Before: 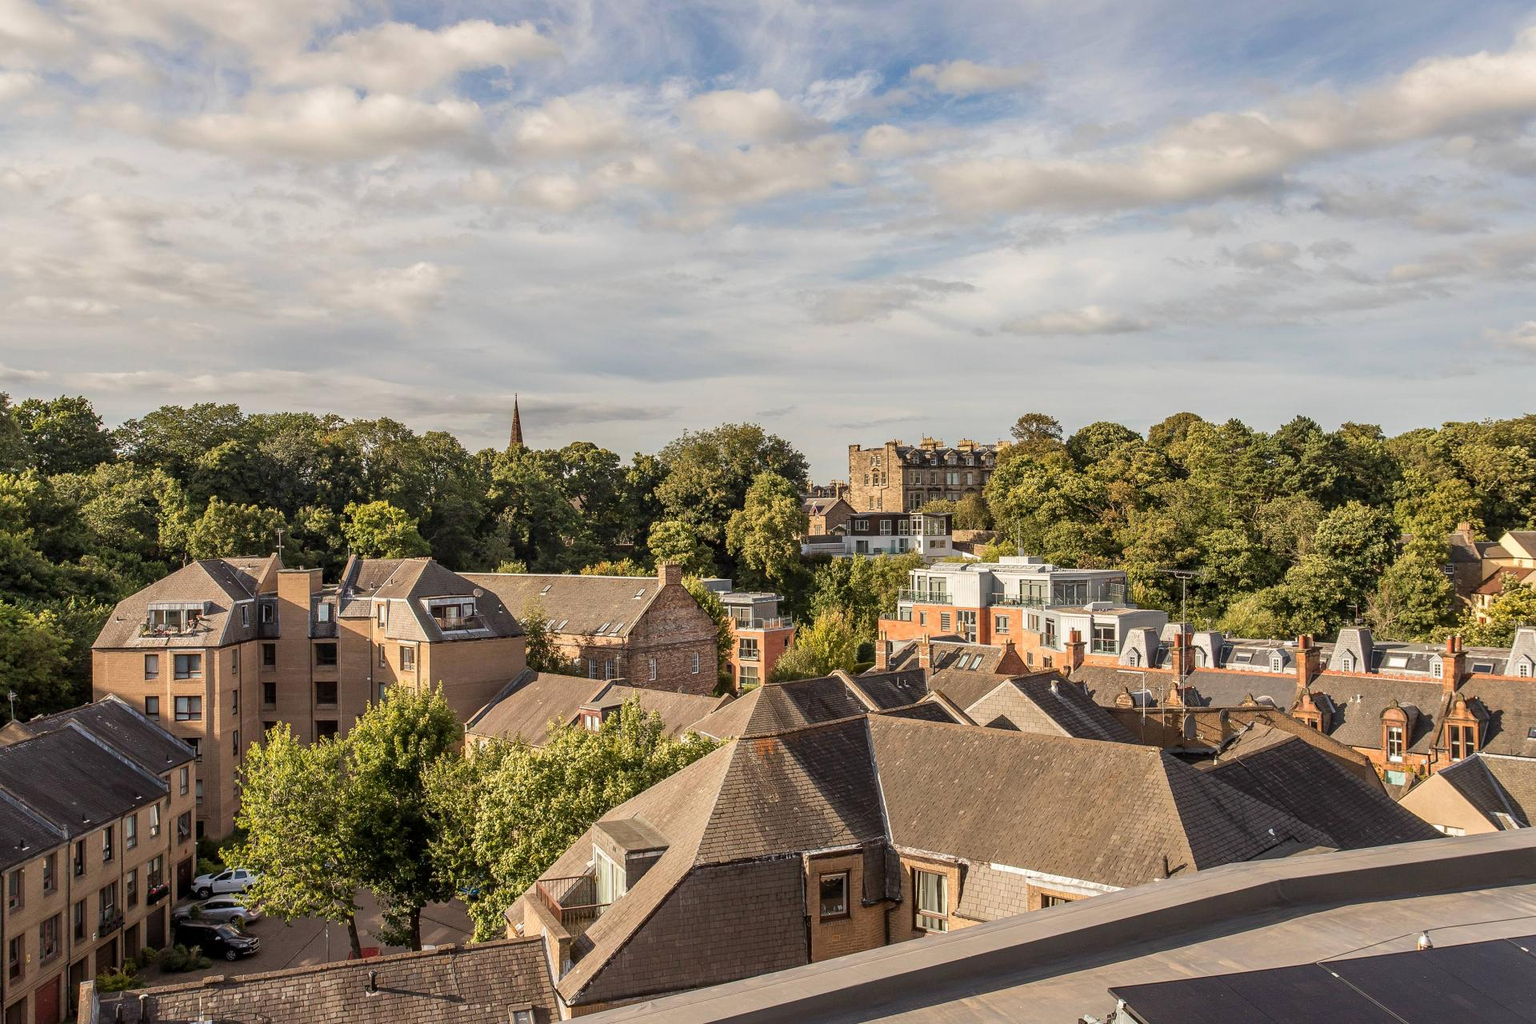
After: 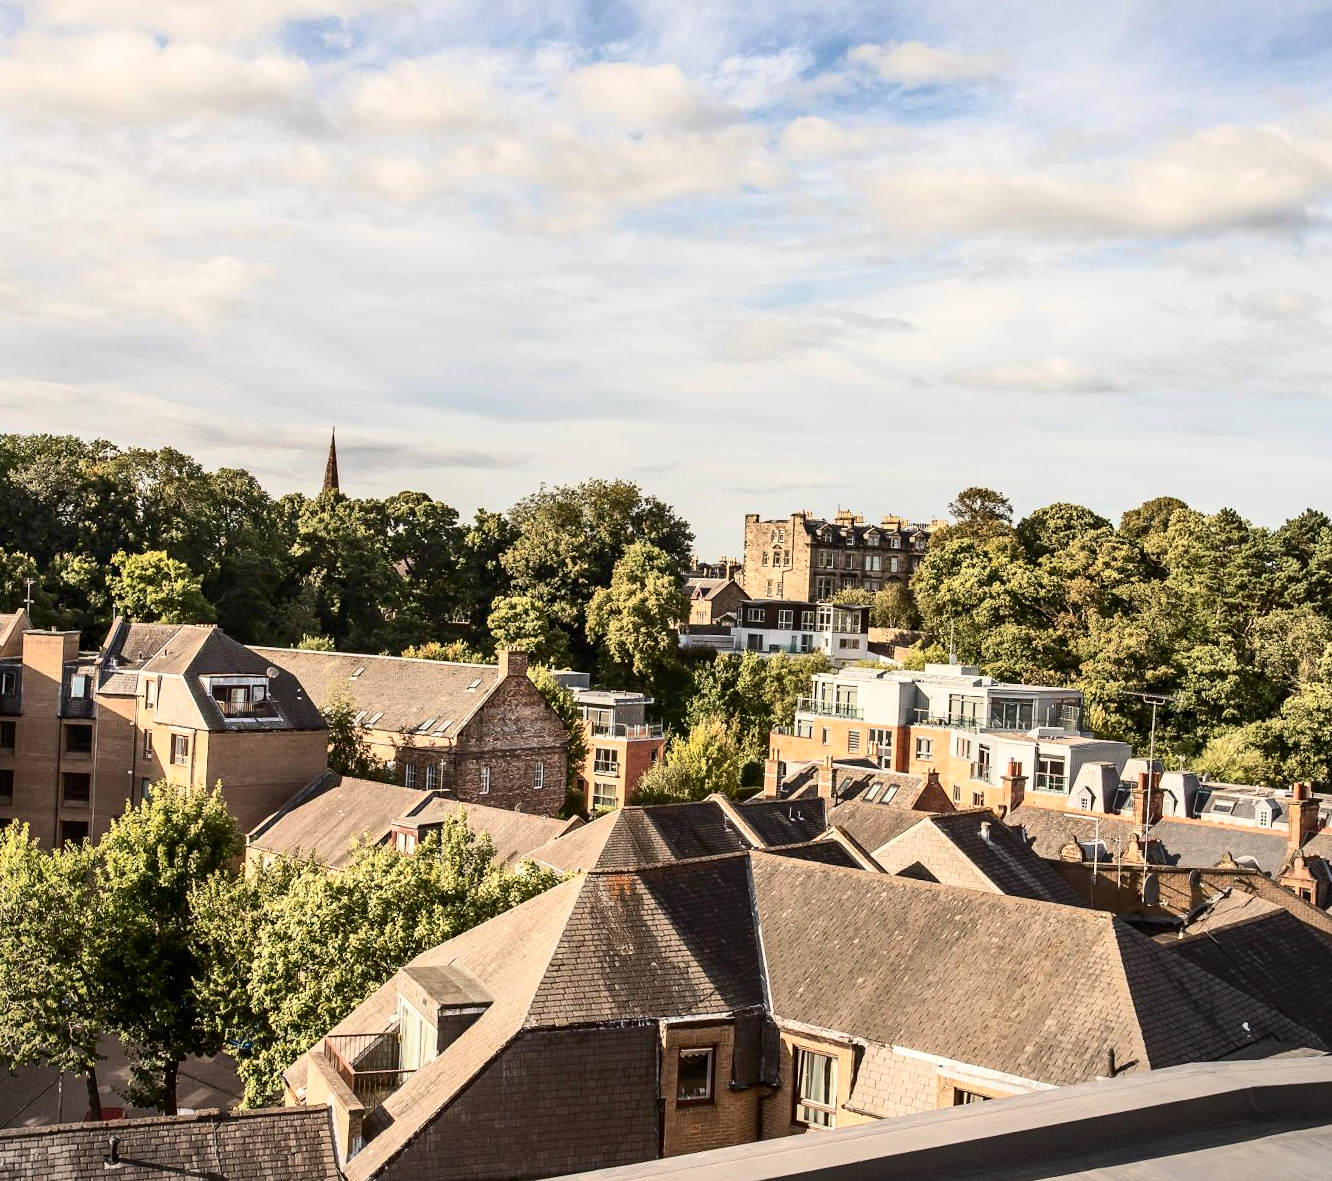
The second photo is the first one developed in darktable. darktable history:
crop and rotate: angle -3.2°, left 13.939%, top 0.026%, right 10.926%, bottom 0.08%
contrast brightness saturation: contrast 0.373, brightness 0.105
vignetting: fall-off start 116.04%, fall-off radius 58.29%, center (-0.056, -0.357)
